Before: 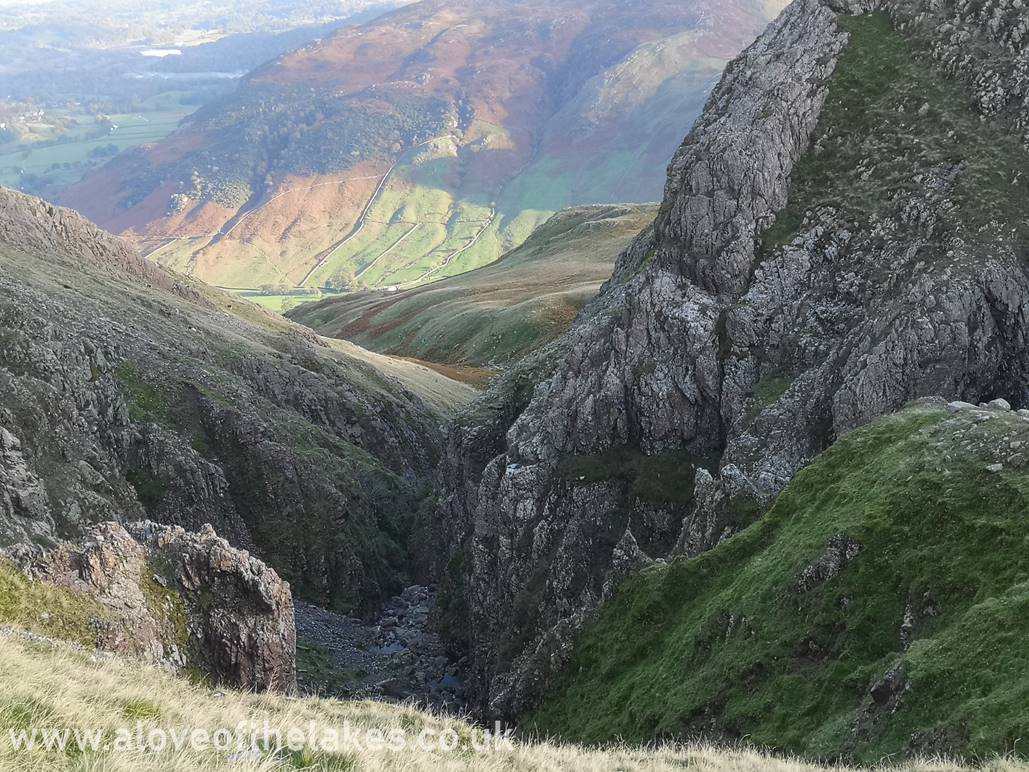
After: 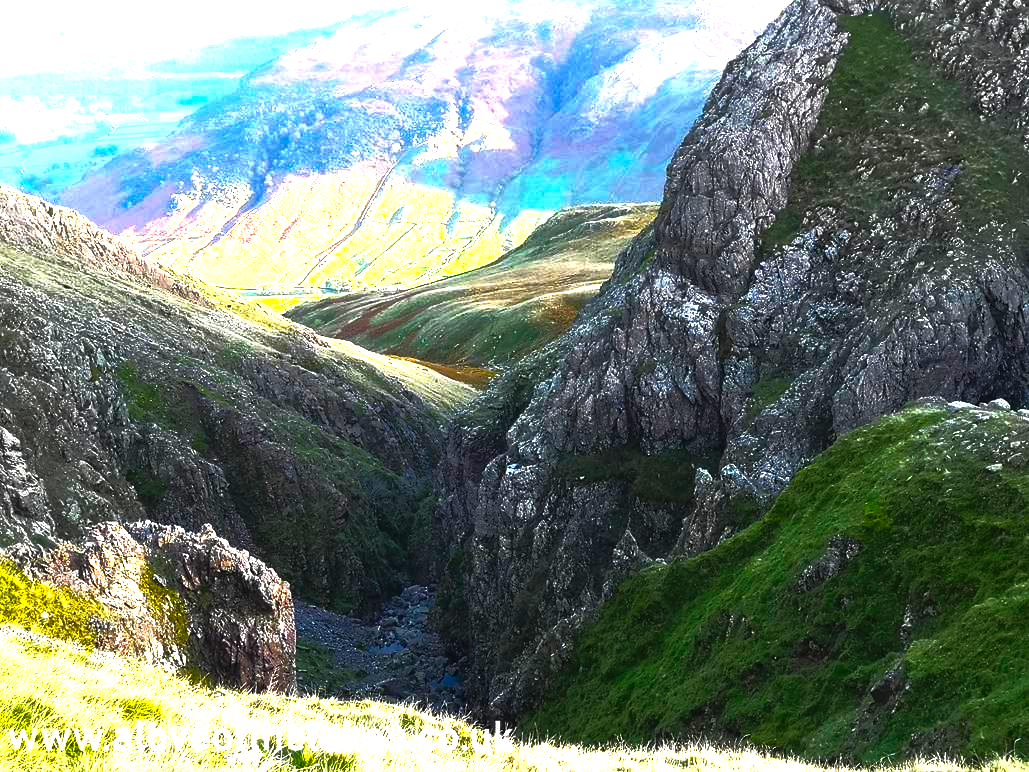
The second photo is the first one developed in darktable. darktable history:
color balance rgb: linear chroma grading › global chroma 40.15%, perceptual saturation grading › global saturation 60.58%, perceptual saturation grading › highlights 20.44%, perceptual saturation grading › shadows -50.36%, perceptual brilliance grading › highlights 2.19%, perceptual brilliance grading › mid-tones -50.36%, perceptual brilliance grading › shadows -50.36%
levels: levels [0, 0.281, 0.562]
